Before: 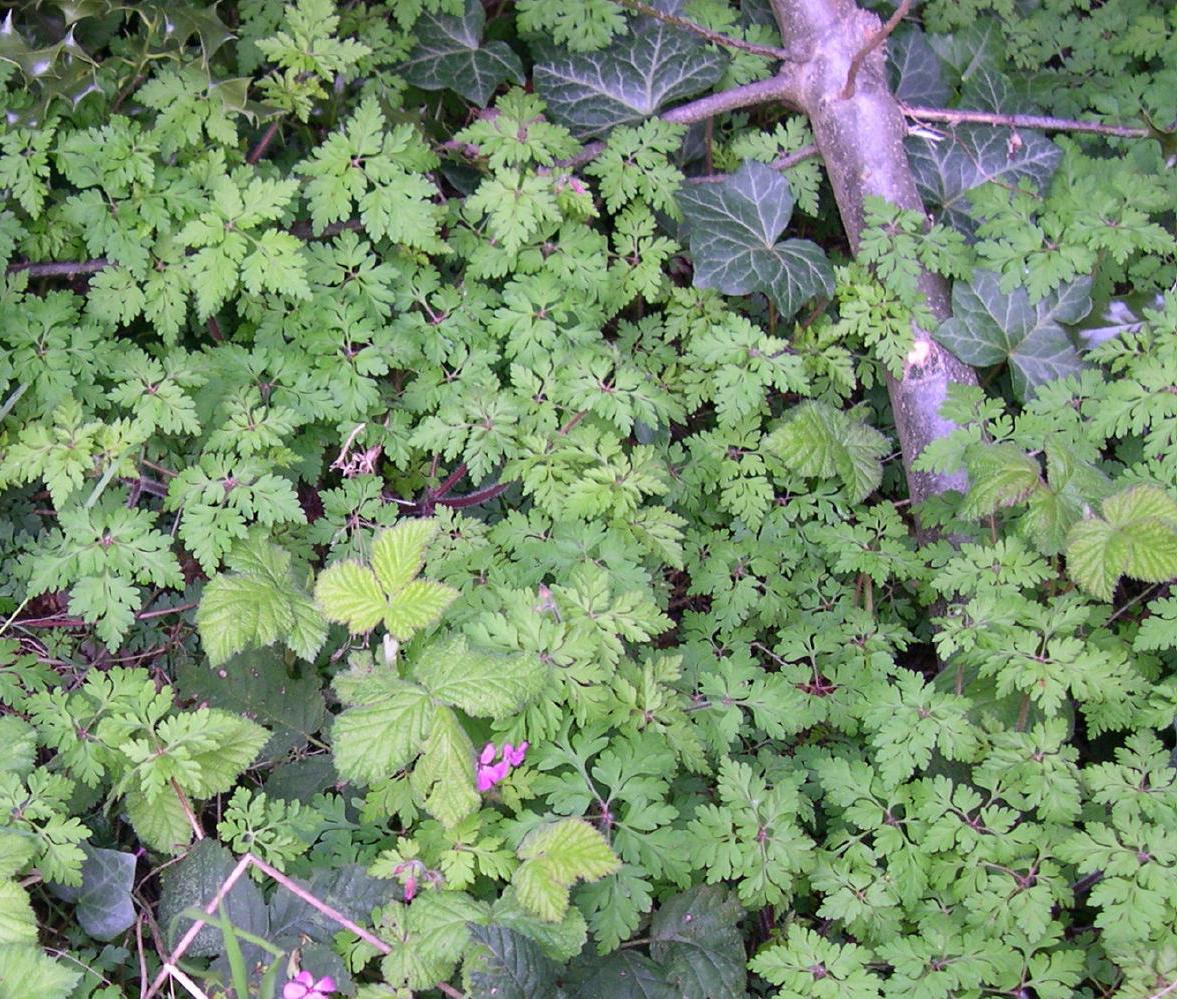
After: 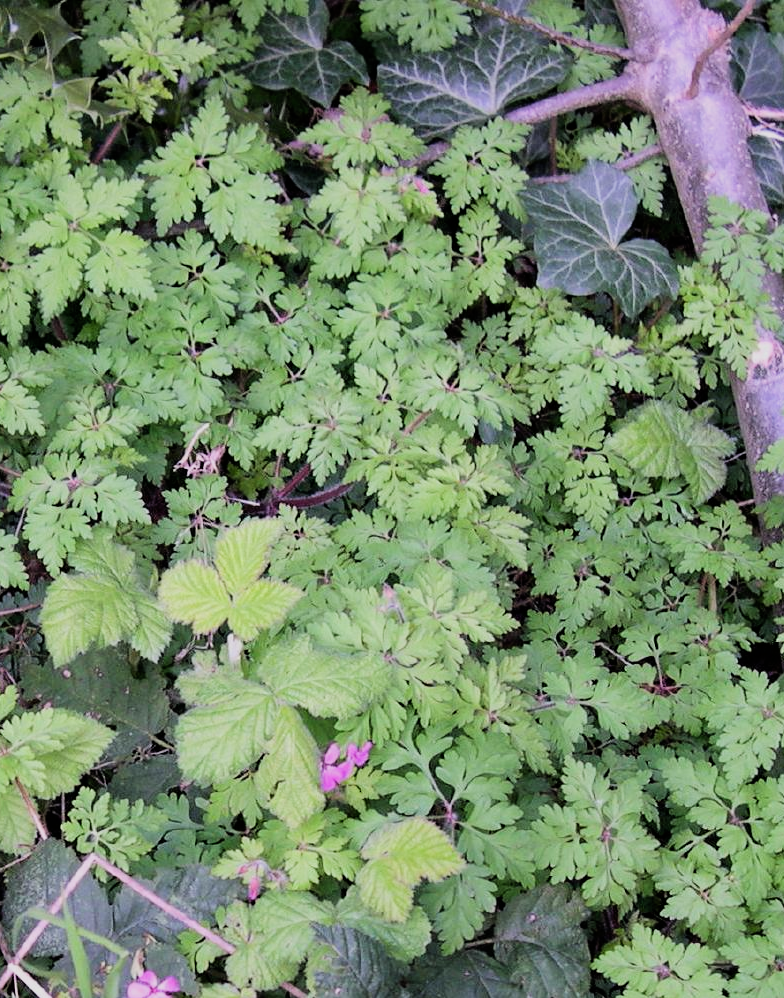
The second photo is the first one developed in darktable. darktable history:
crop and rotate: left 13.409%, right 19.924%
filmic rgb: black relative exposure -7.65 EV, white relative exposure 4.56 EV, hardness 3.61, contrast 1.25
